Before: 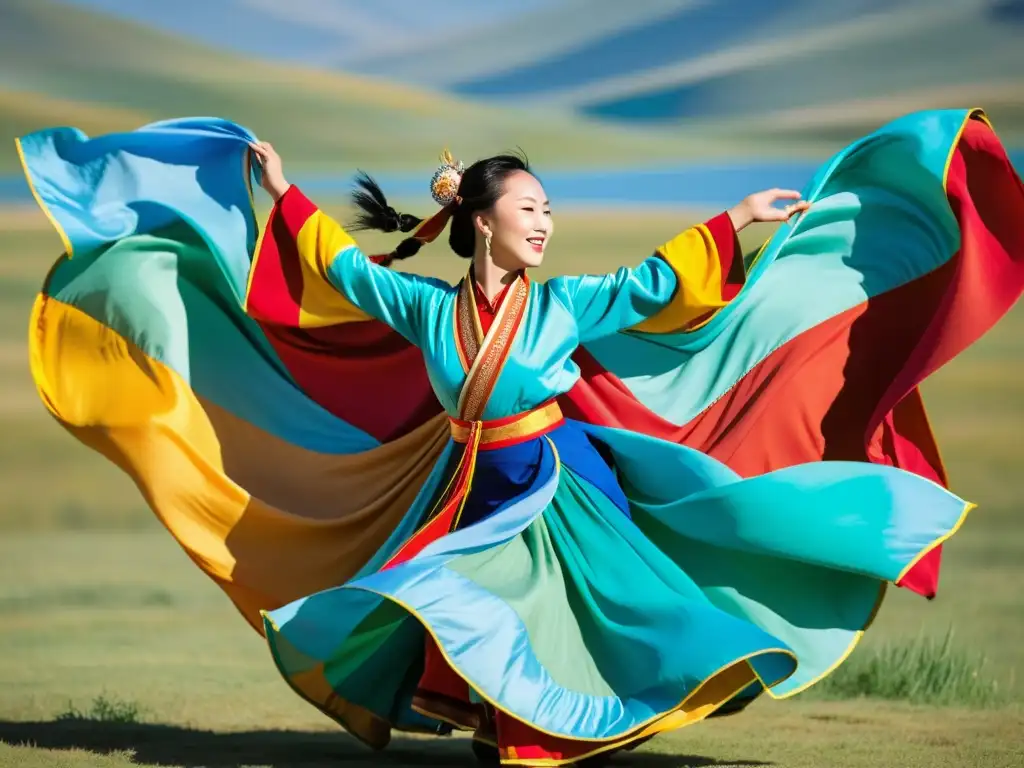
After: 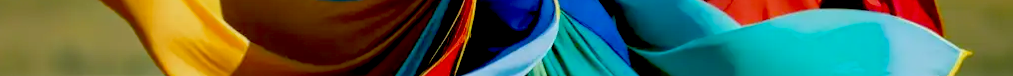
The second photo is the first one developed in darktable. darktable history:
rotate and perspective: rotation 0.174°, lens shift (vertical) 0.013, lens shift (horizontal) 0.019, shear 0.001, automatic cropping original format, crop left 0.007, crop right 0.991, crop top 0.016, crop bottom 0.997
exposure: black level correction 0.046, exposure -0.228 EV, compensate highlight preservation false
crop and rotate: top 59.084%, bottom 30.916%
